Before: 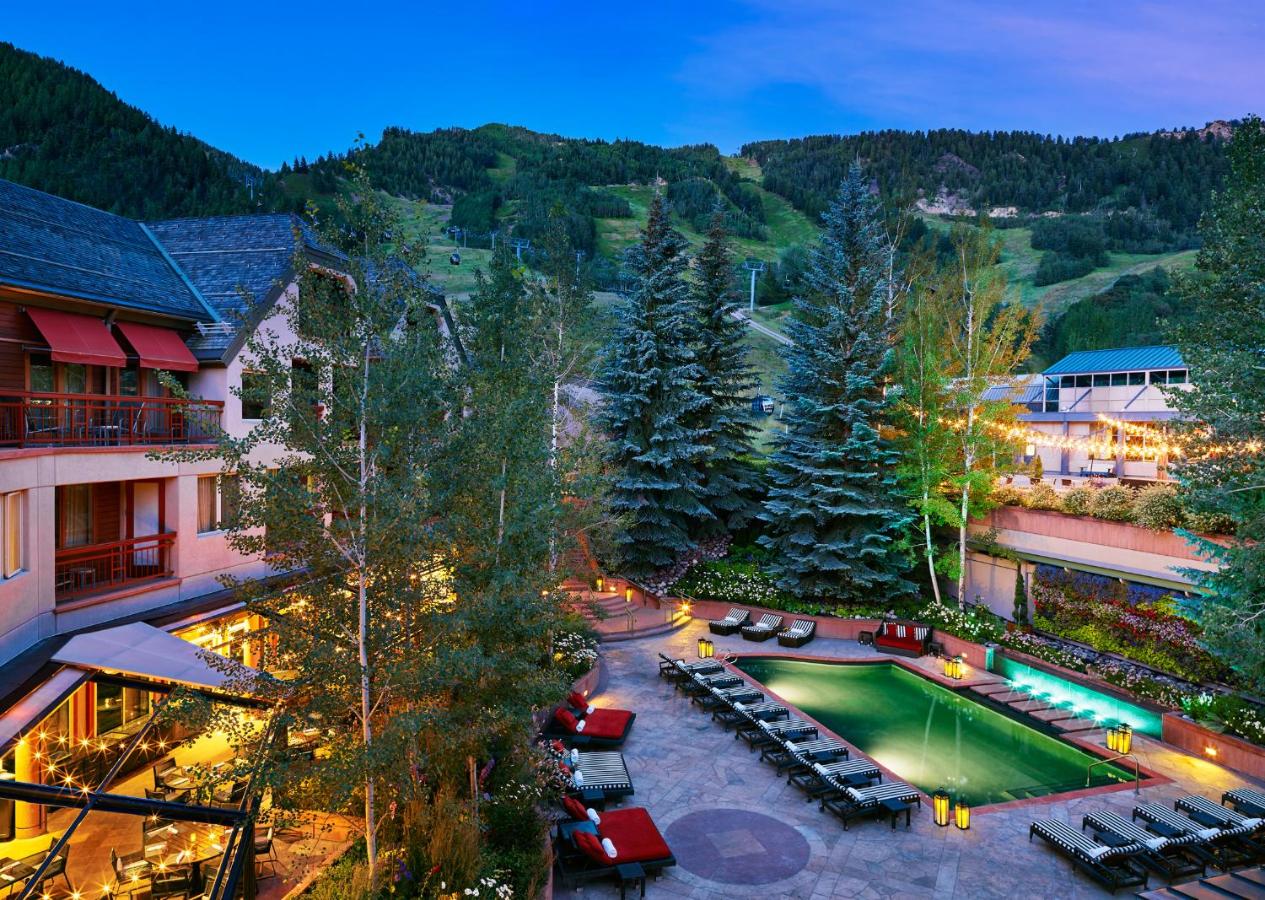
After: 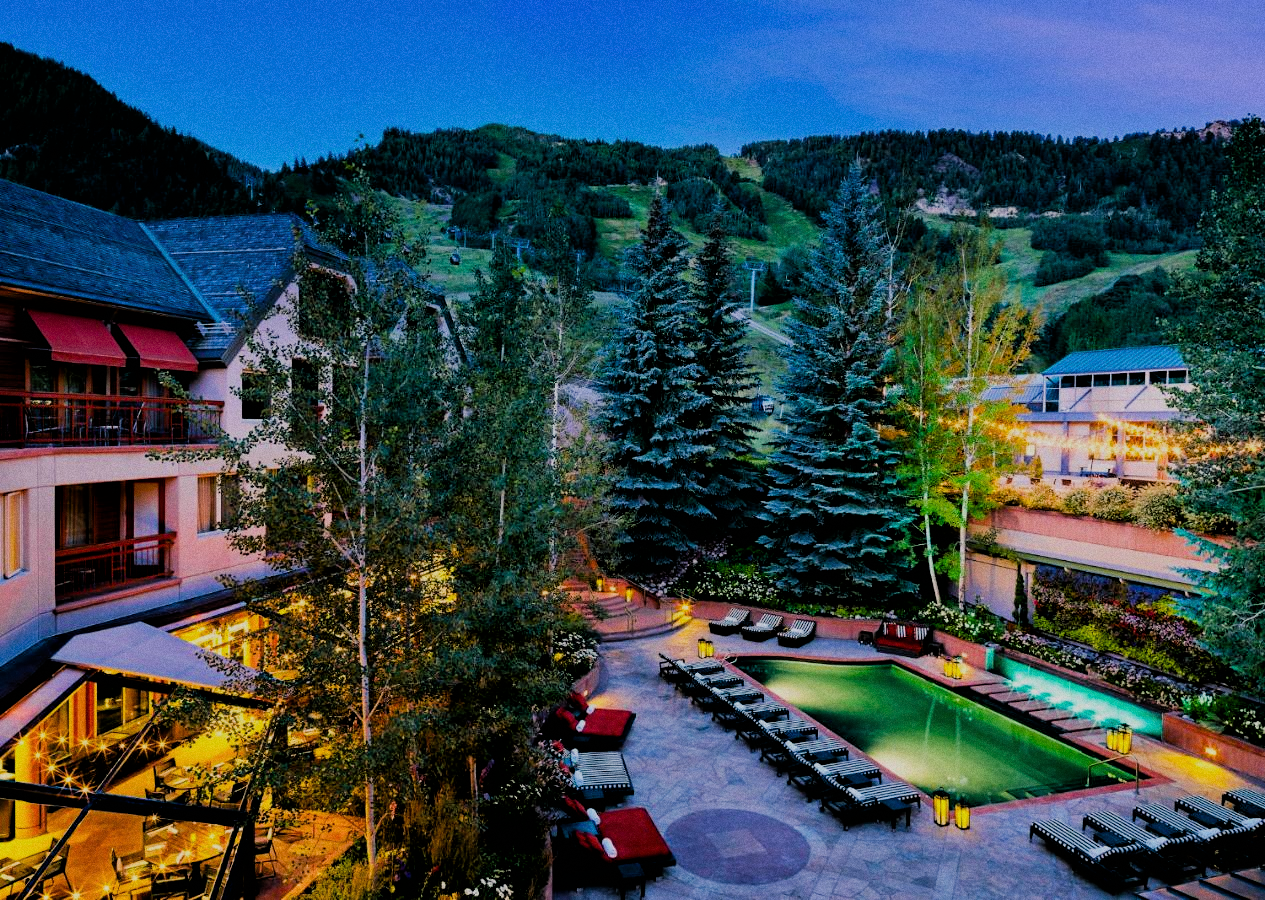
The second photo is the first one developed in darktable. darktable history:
color balance rgb: shadows lift › chroma 2%, shadows lift › hue 217.2°, power › hue 60°, highlights gain › chroma 1%, highlights gain › hue 69.6°, global offset › luminance -0.5%, perceptual saturation grading › global saturation 15%, global vibrance 15%
grain: on, module defaults
filmic rgb: black relative exposure -4.14 EV, white relative exposure 5.1 EV, hardness 2.11, contrast 1.165
